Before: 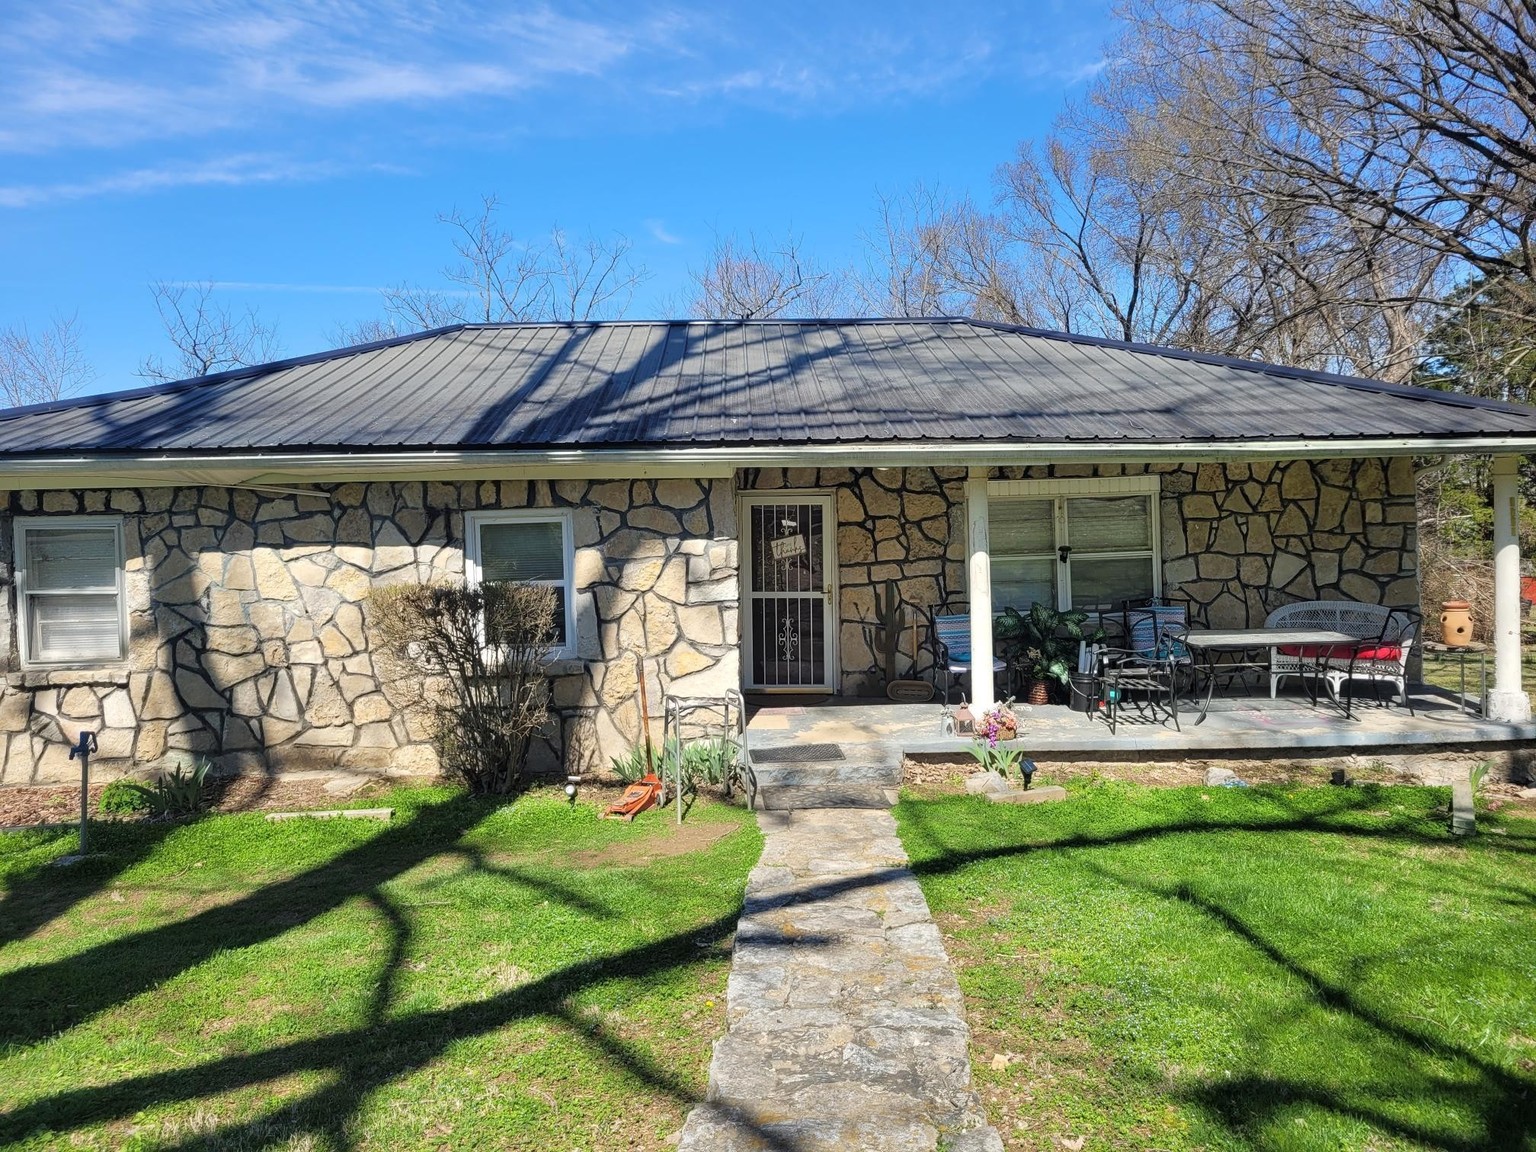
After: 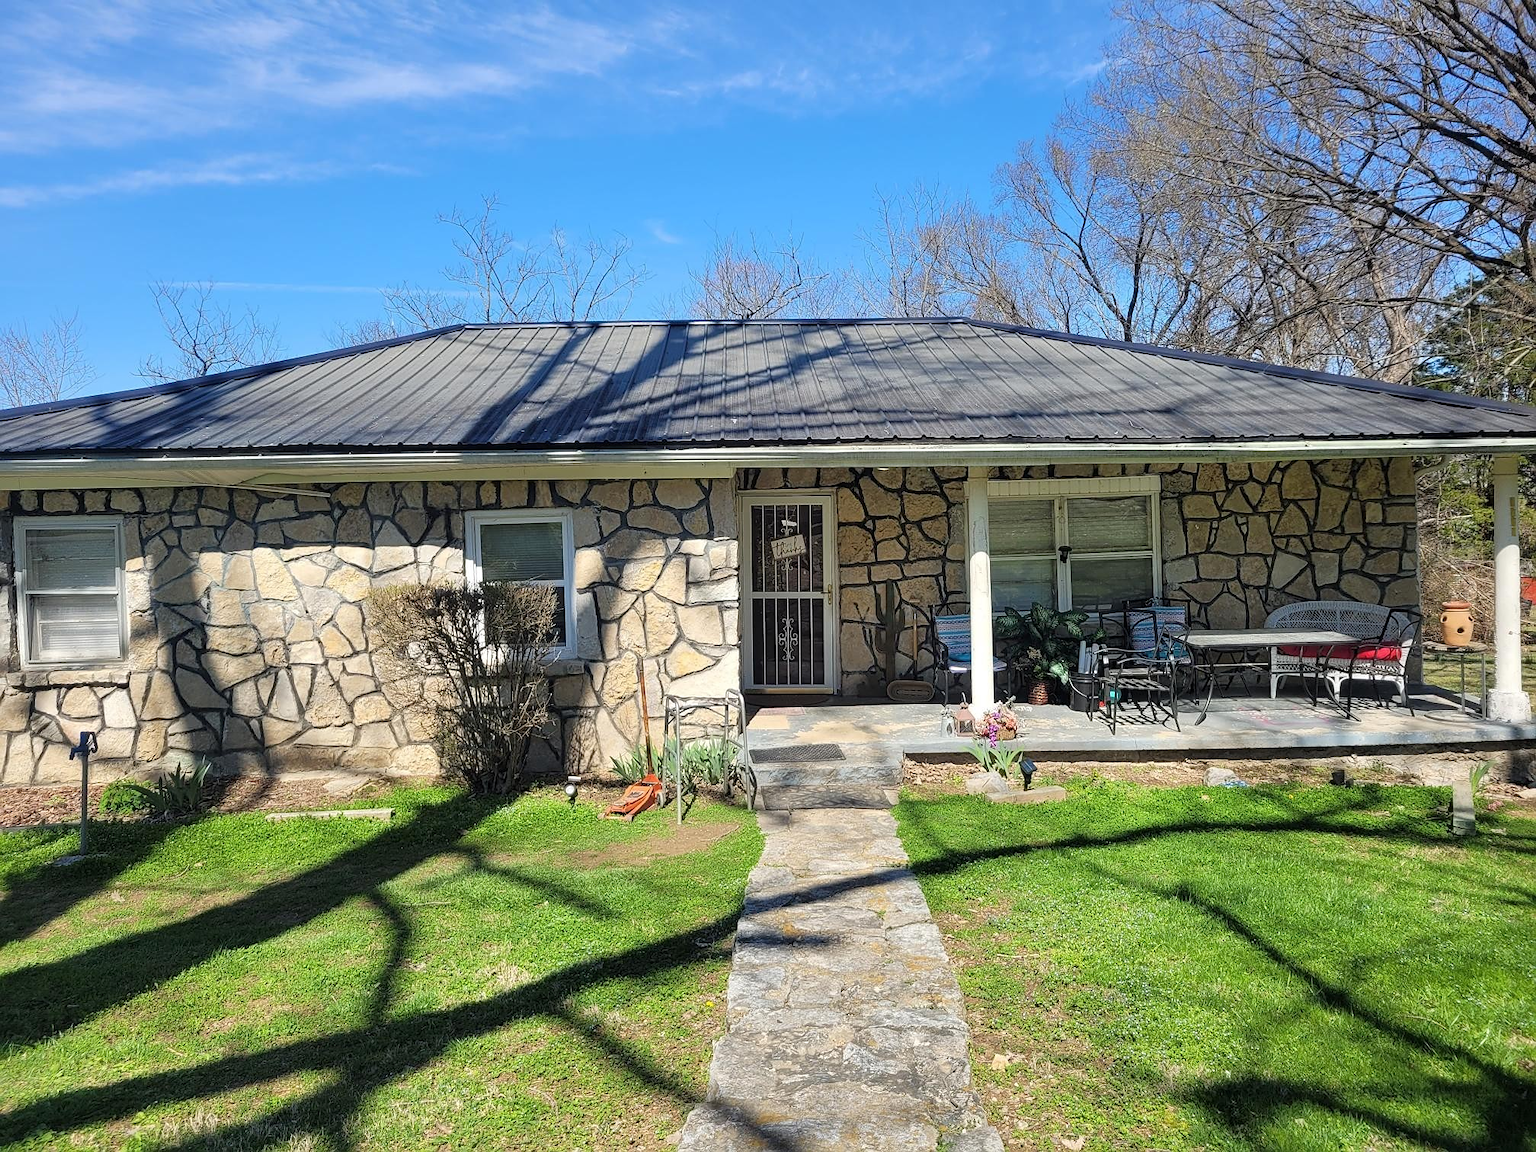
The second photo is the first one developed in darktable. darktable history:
sharpen: radius 1
